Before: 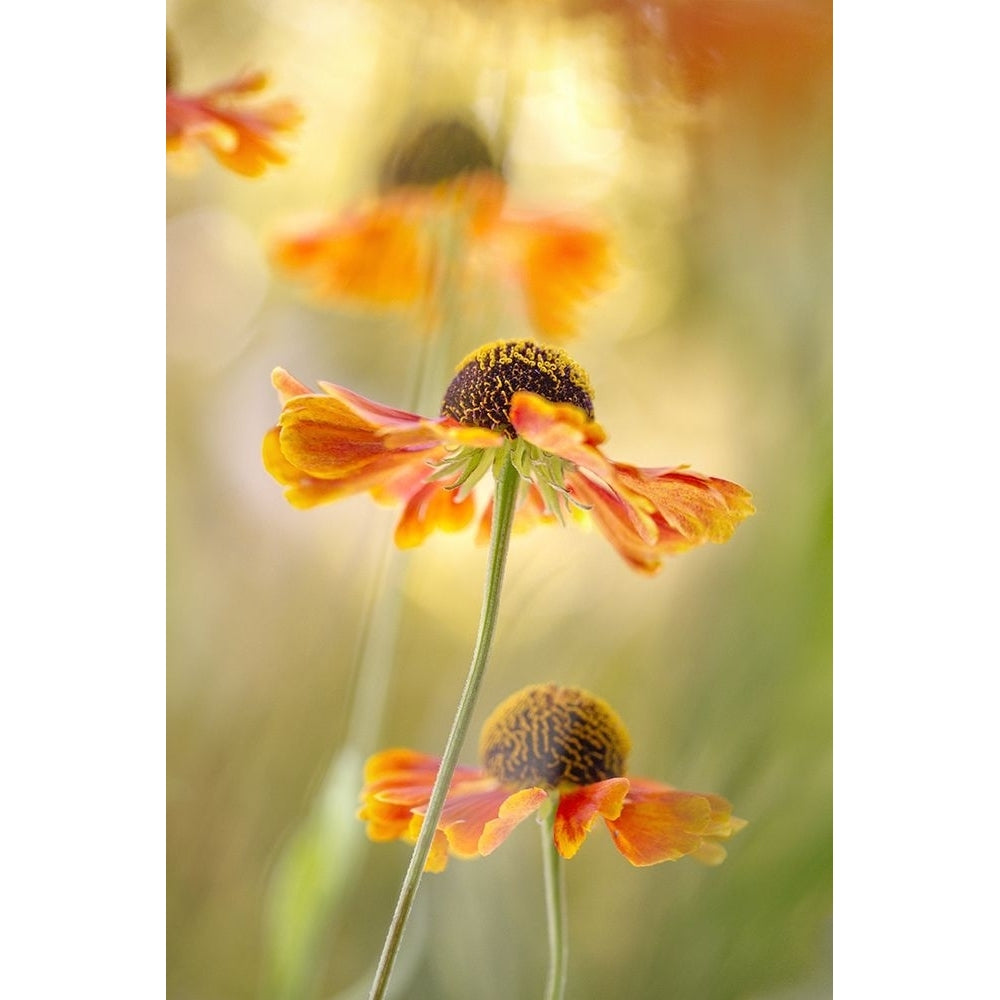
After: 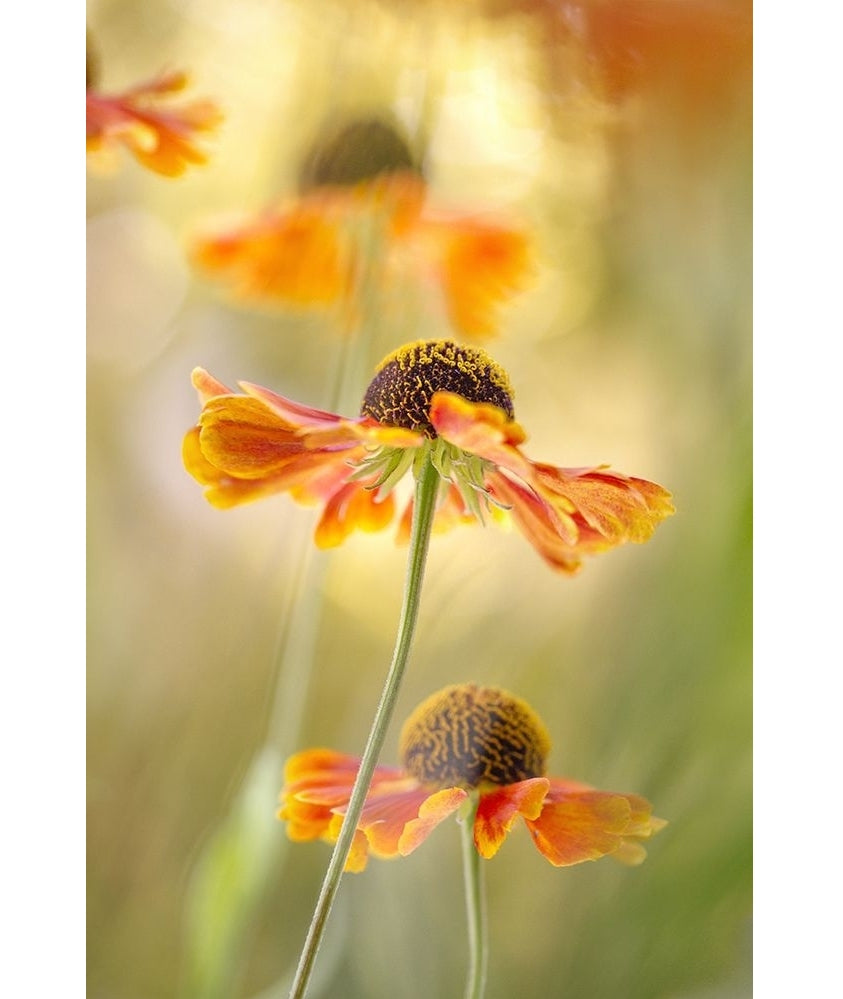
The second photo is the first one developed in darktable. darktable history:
crop: left 8.008%, right 7.424%
